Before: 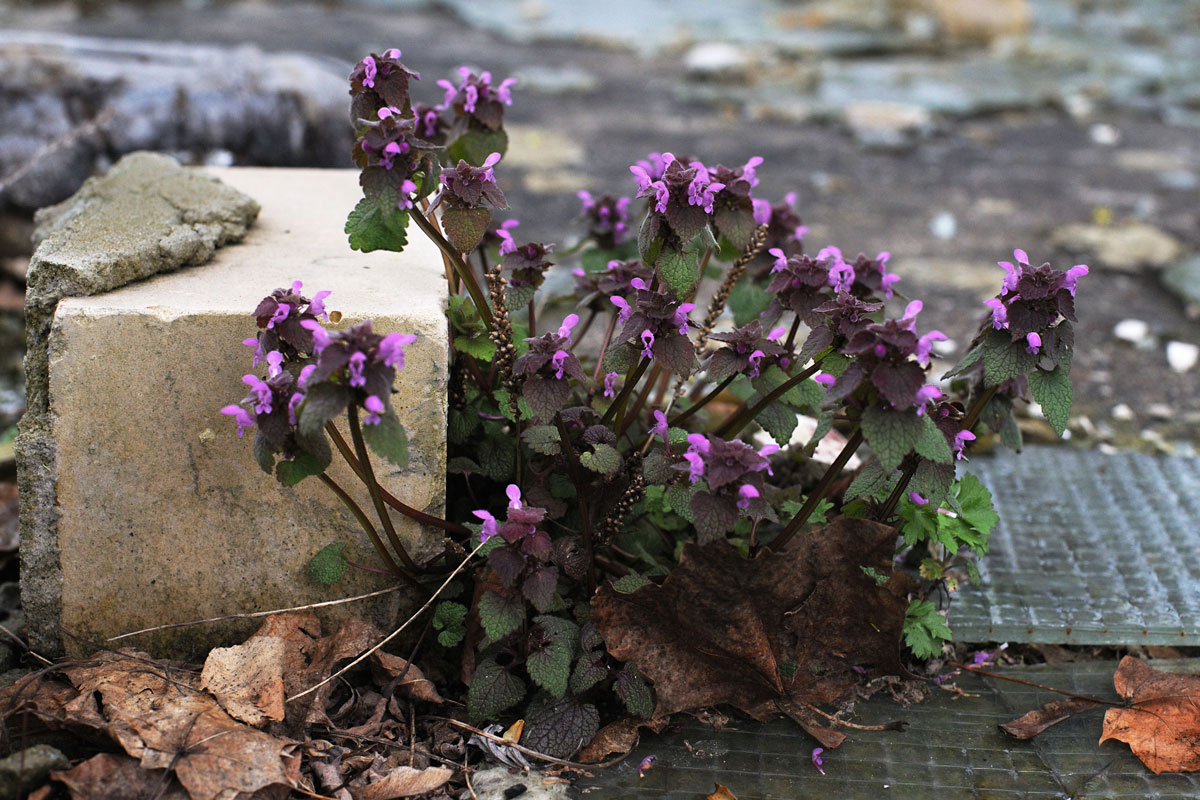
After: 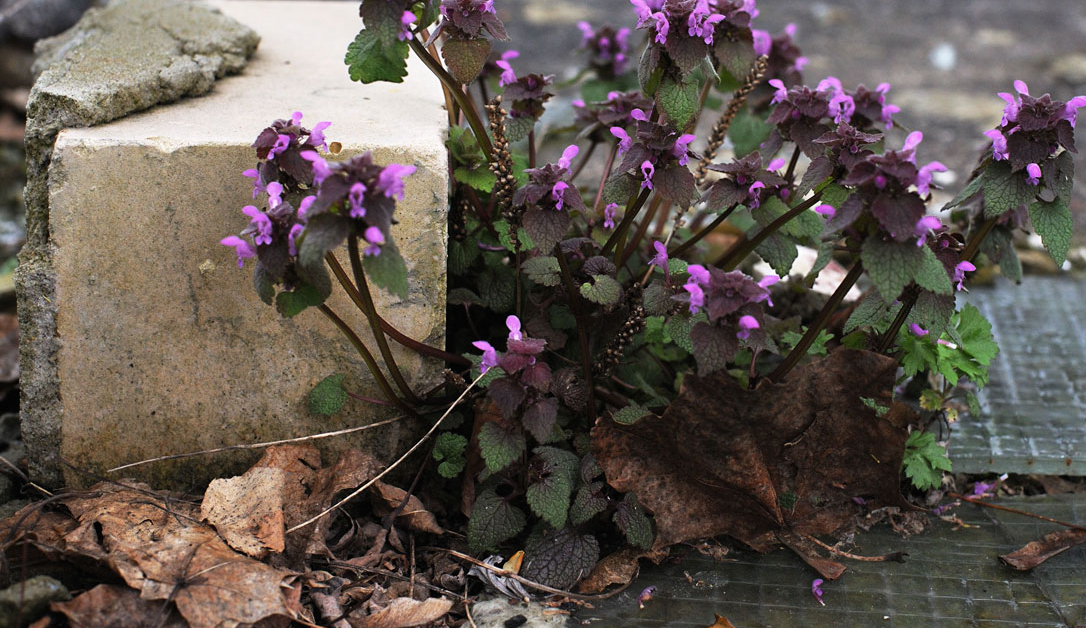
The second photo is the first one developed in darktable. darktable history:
crop: top 21.188%, right 9.429%, bottom 0.231%
levels: white 99.97%
base curve: preserve colors none
